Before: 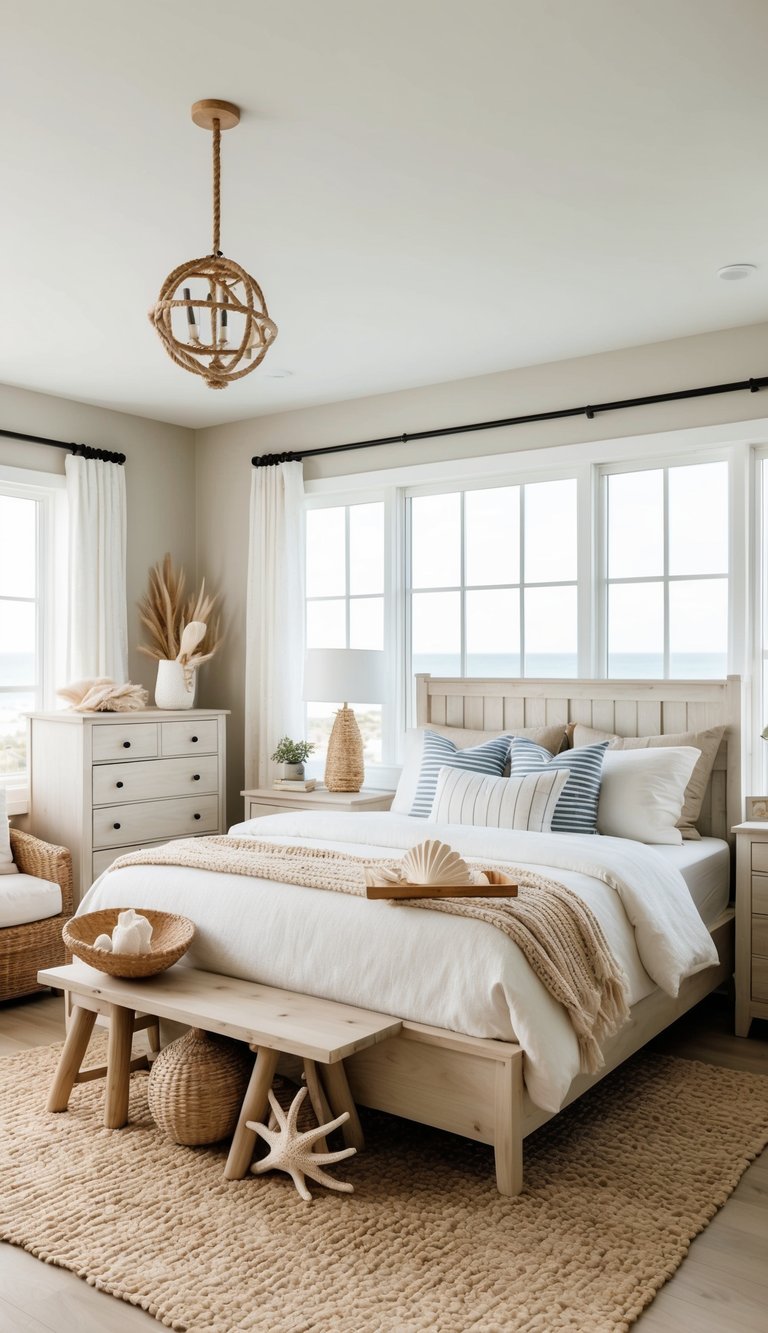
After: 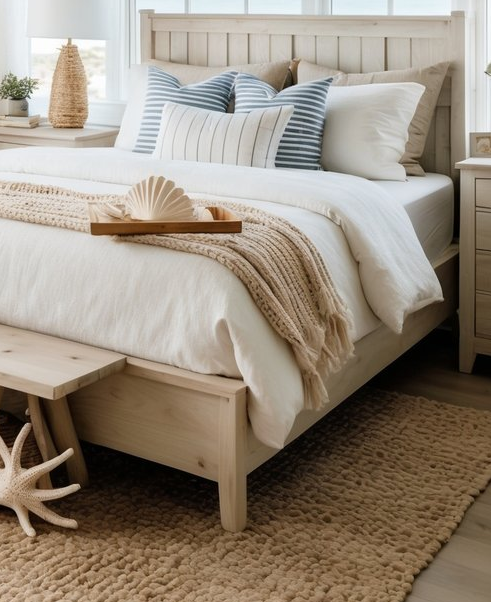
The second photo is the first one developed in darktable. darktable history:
crop and rotate: left 35.947%, top 49.866%, bottom 4.956%
